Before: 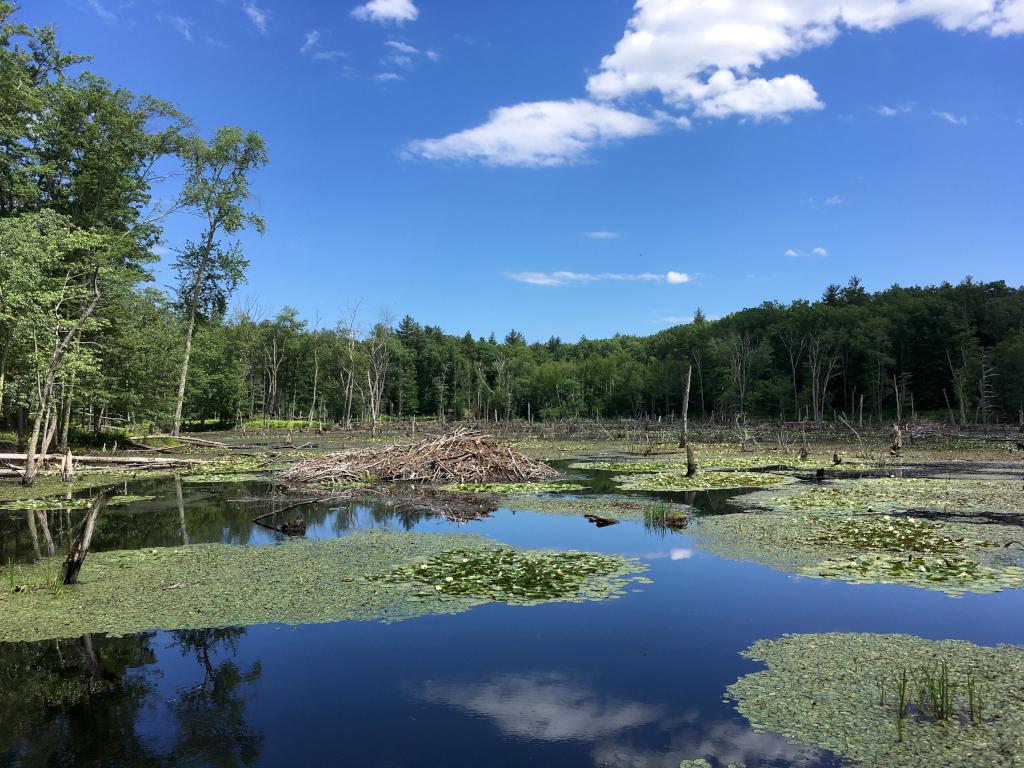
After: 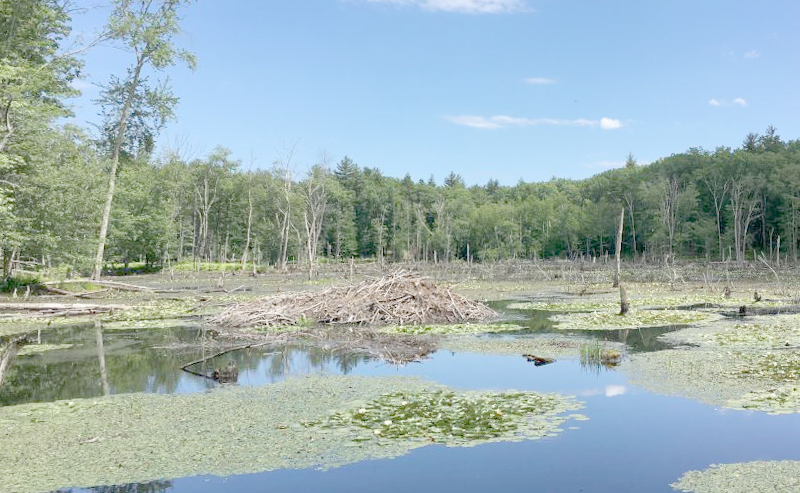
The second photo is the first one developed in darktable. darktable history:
rotate and perspective: rotation -0.013°, lens shift (vertical) -0.027, lens shift (horizontal) 0.178, crop left 0.016, crop right 0.989, crop top 0.082, crop bottom 0.918
crop: left 9.712%, top 16.928%, right 10.845%, bottom 12.332%
